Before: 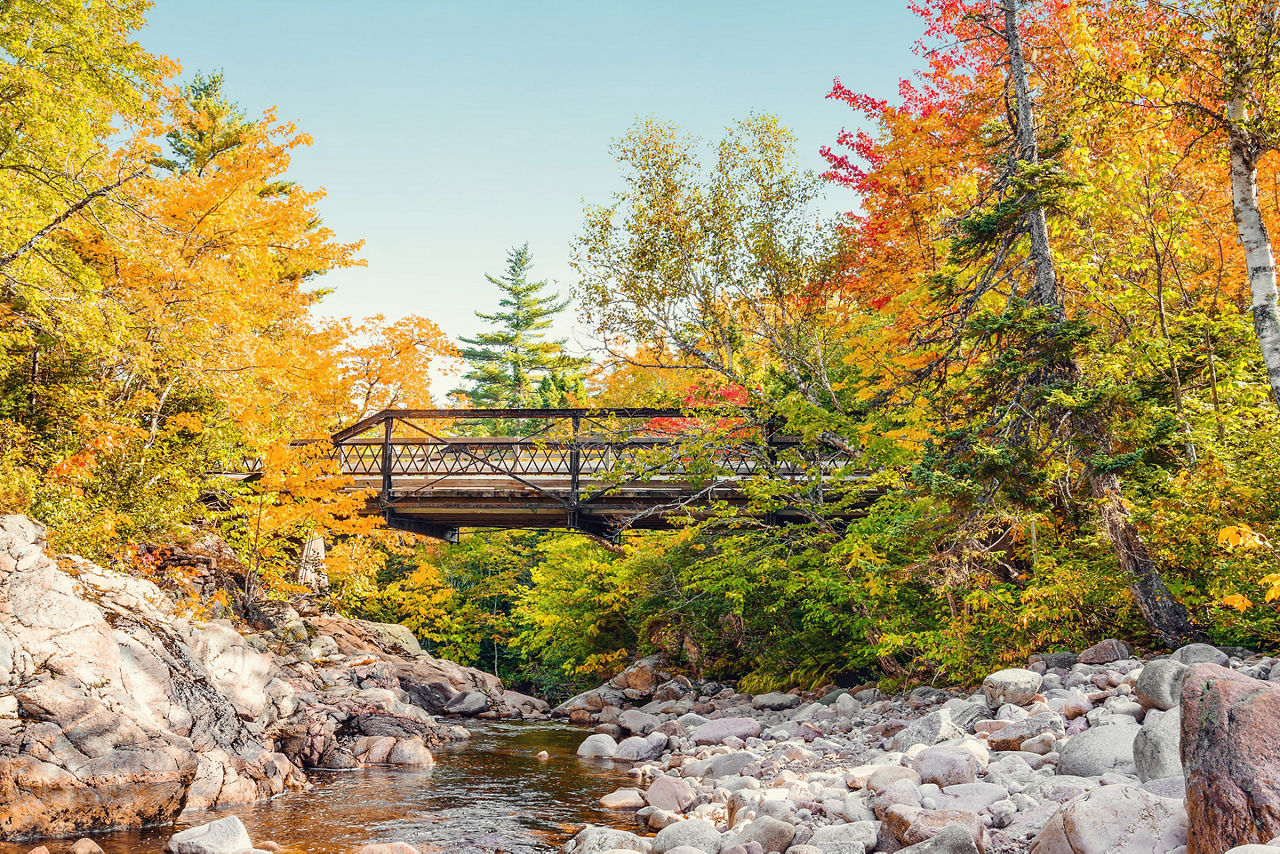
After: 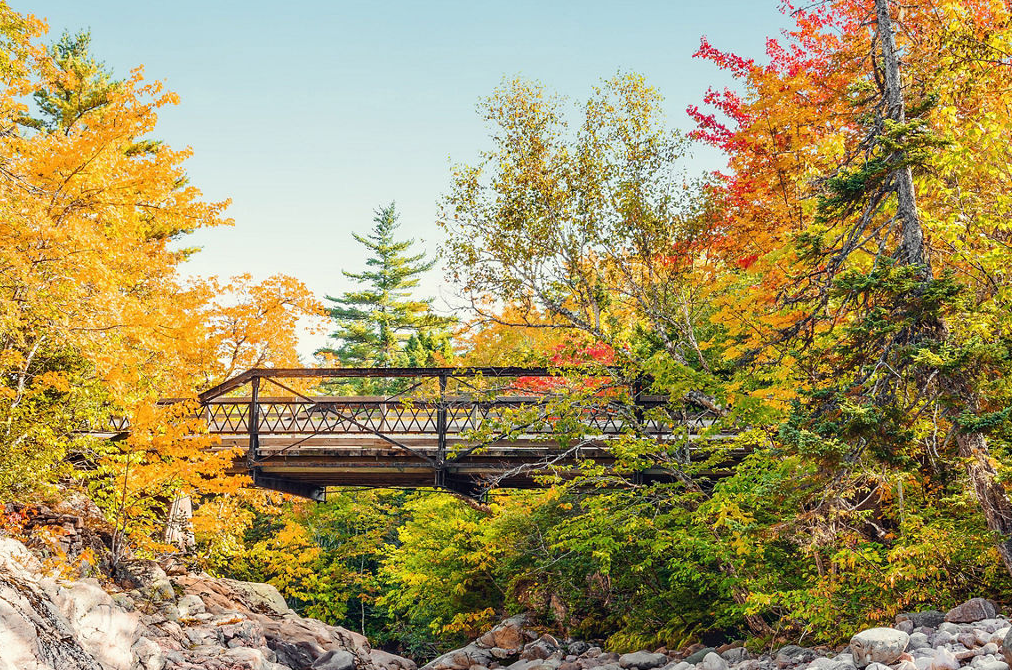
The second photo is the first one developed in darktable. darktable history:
crop and rotate: left 10.452%, top 5.013%, right 10.408%, bottom 16.525%
